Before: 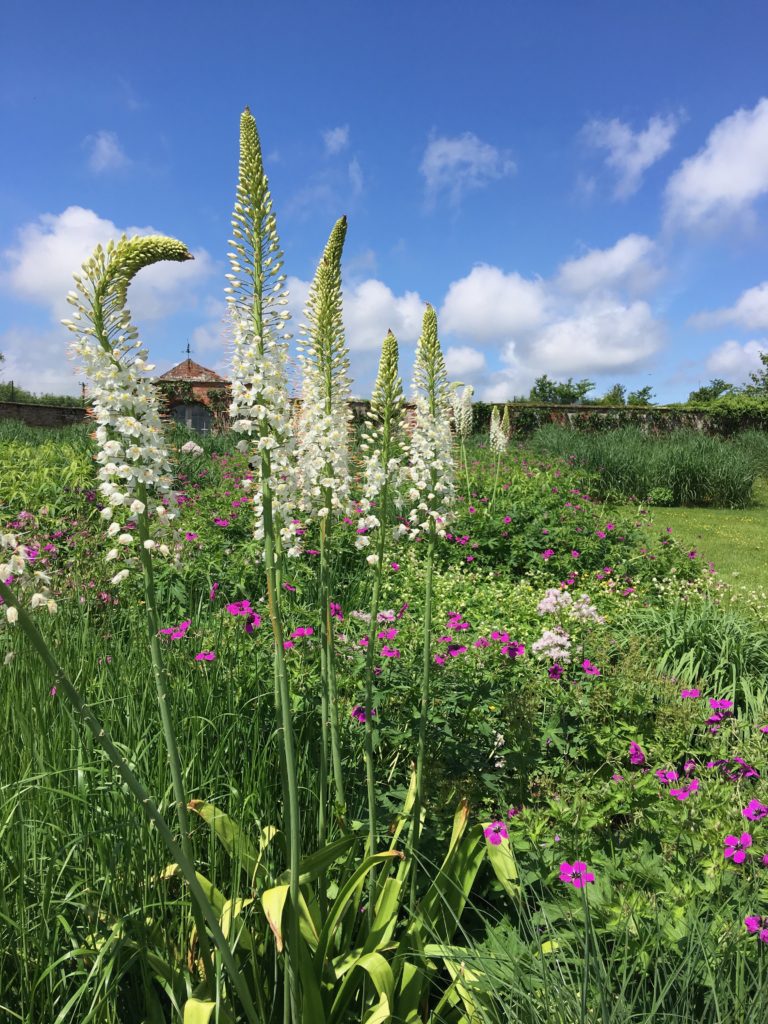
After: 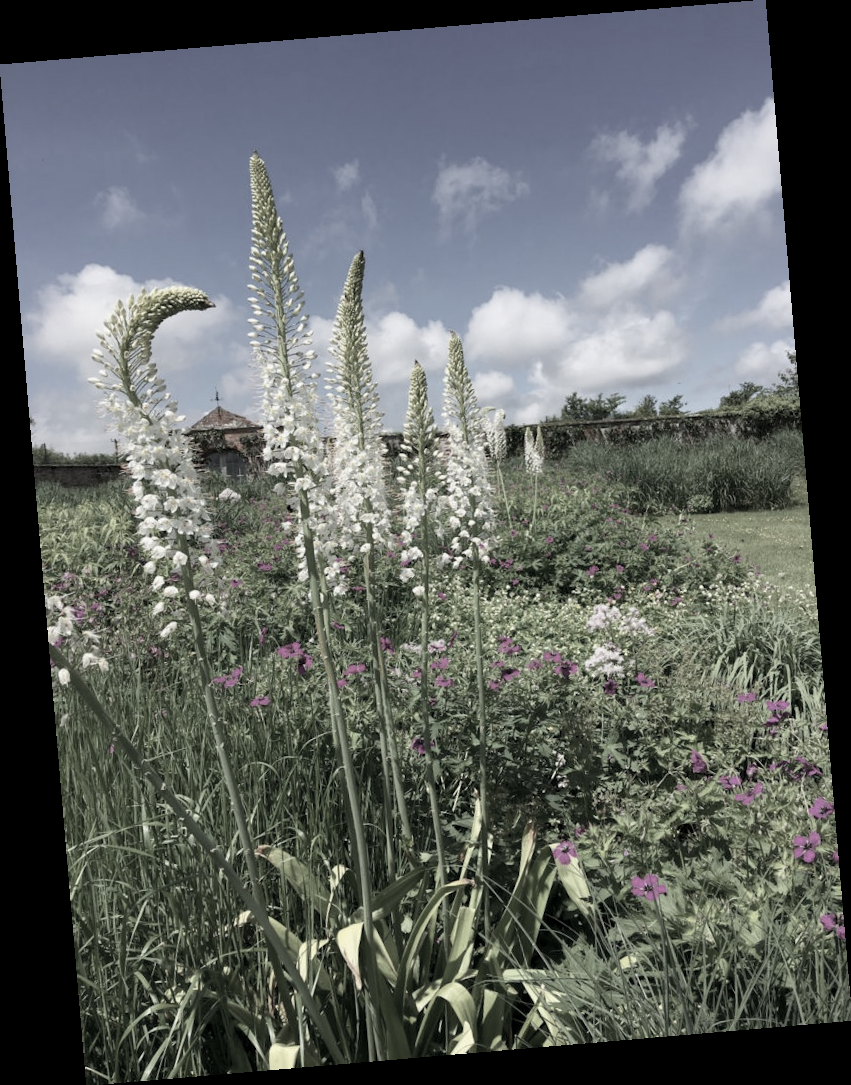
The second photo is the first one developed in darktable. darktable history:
rotate and perspective: rotation -4.86°, automatic cropping off
color correction: saturation 0.3
